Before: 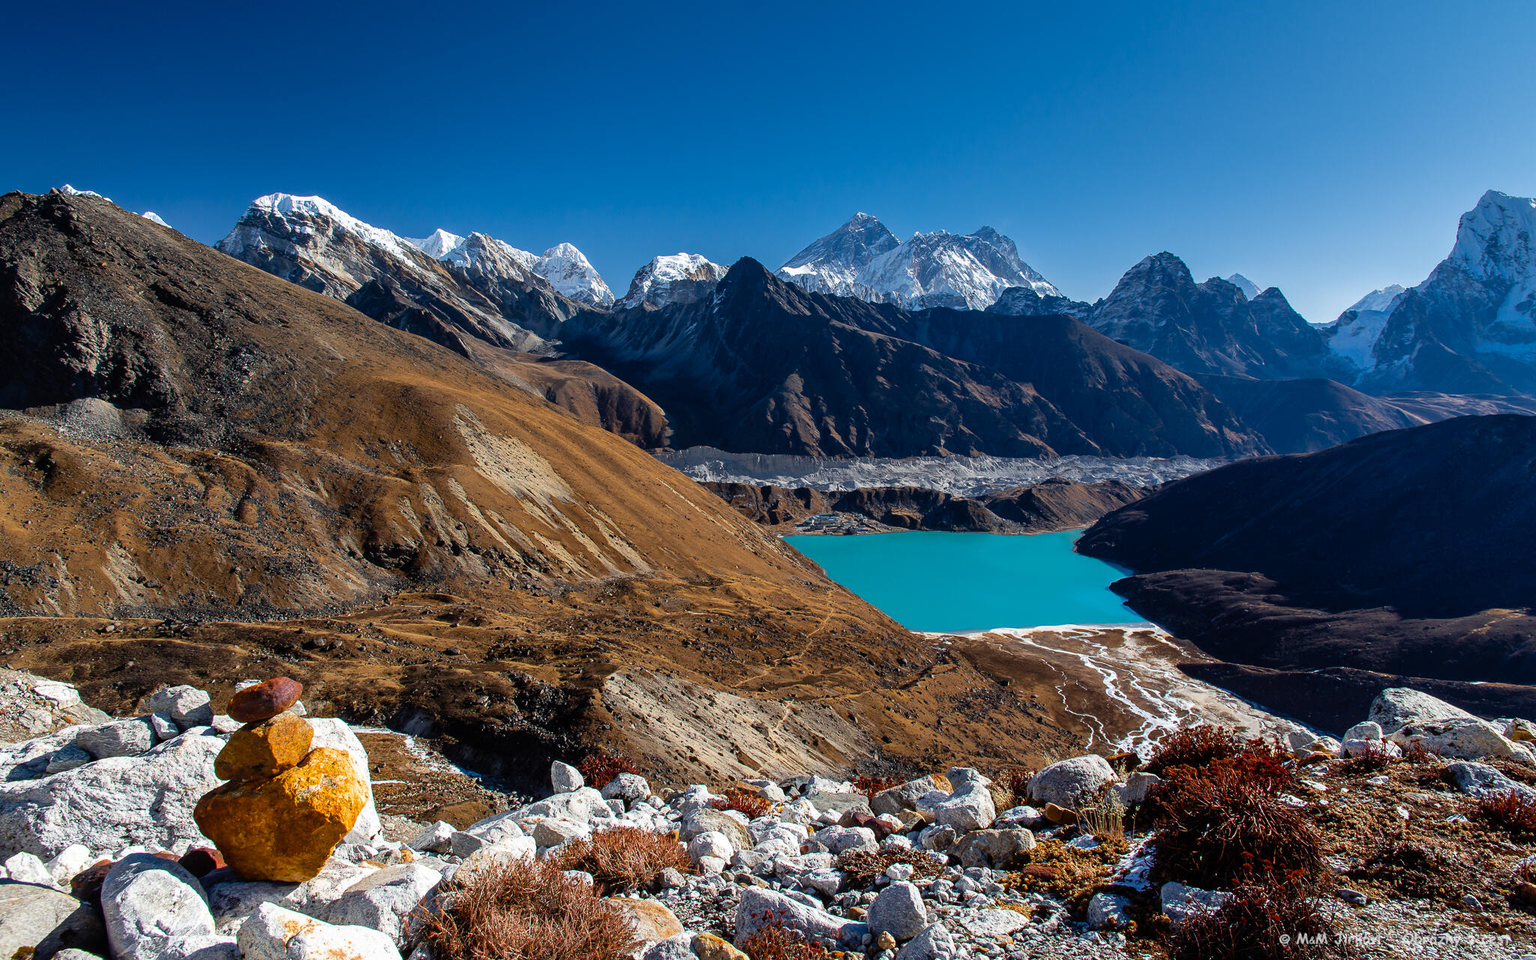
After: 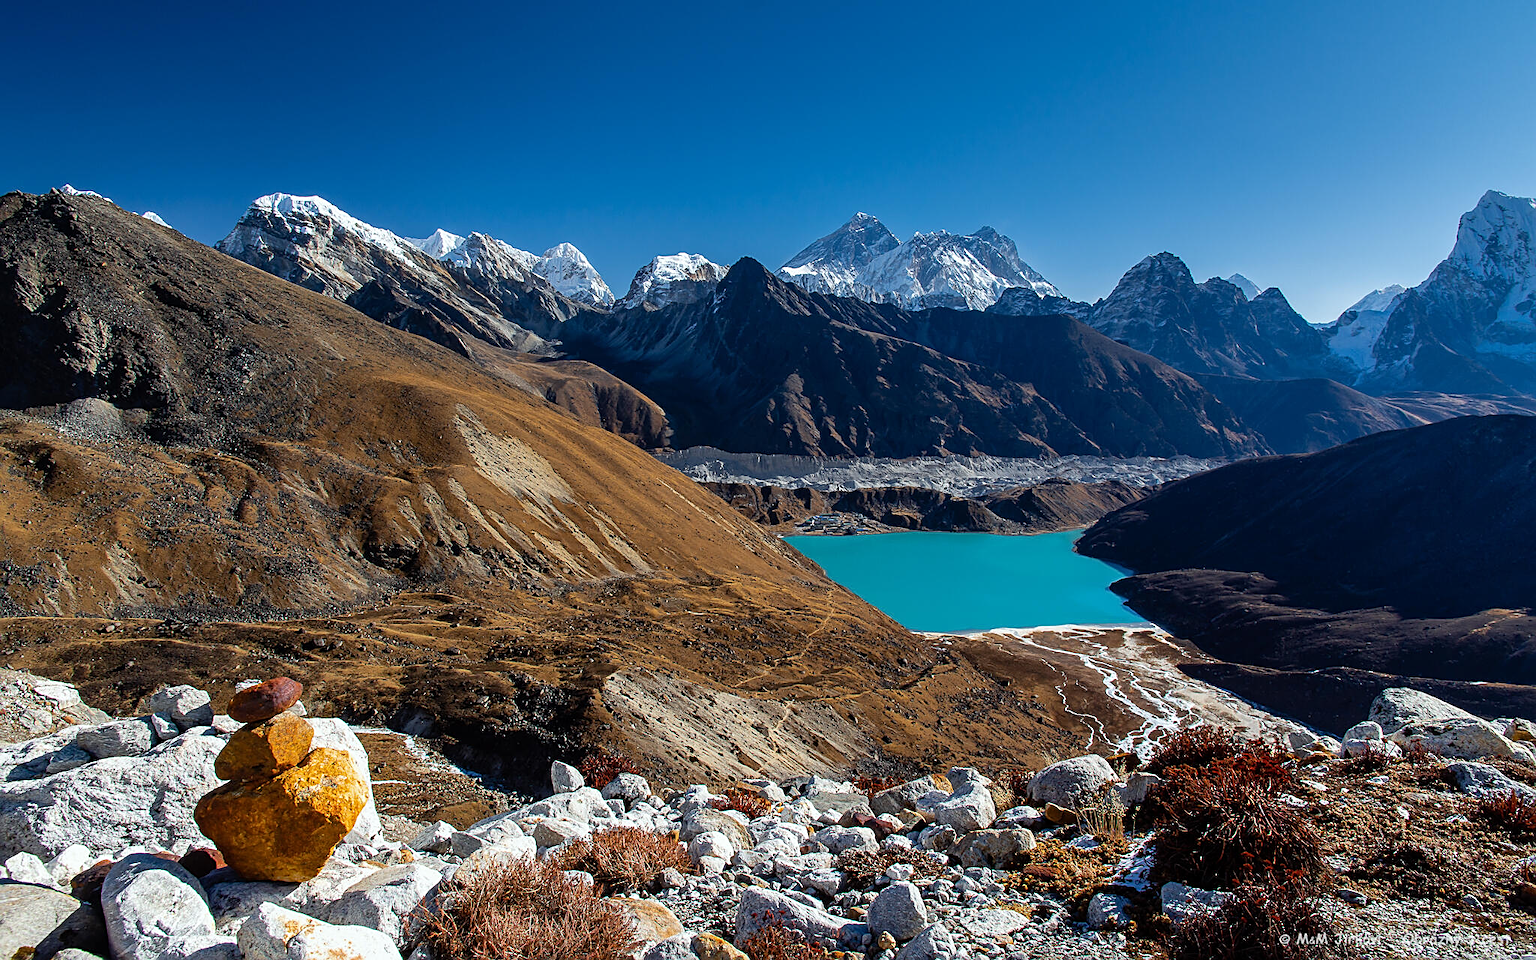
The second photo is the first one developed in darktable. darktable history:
sharpen: on, module defaults
white balance: red 0.978, blue 0.999
